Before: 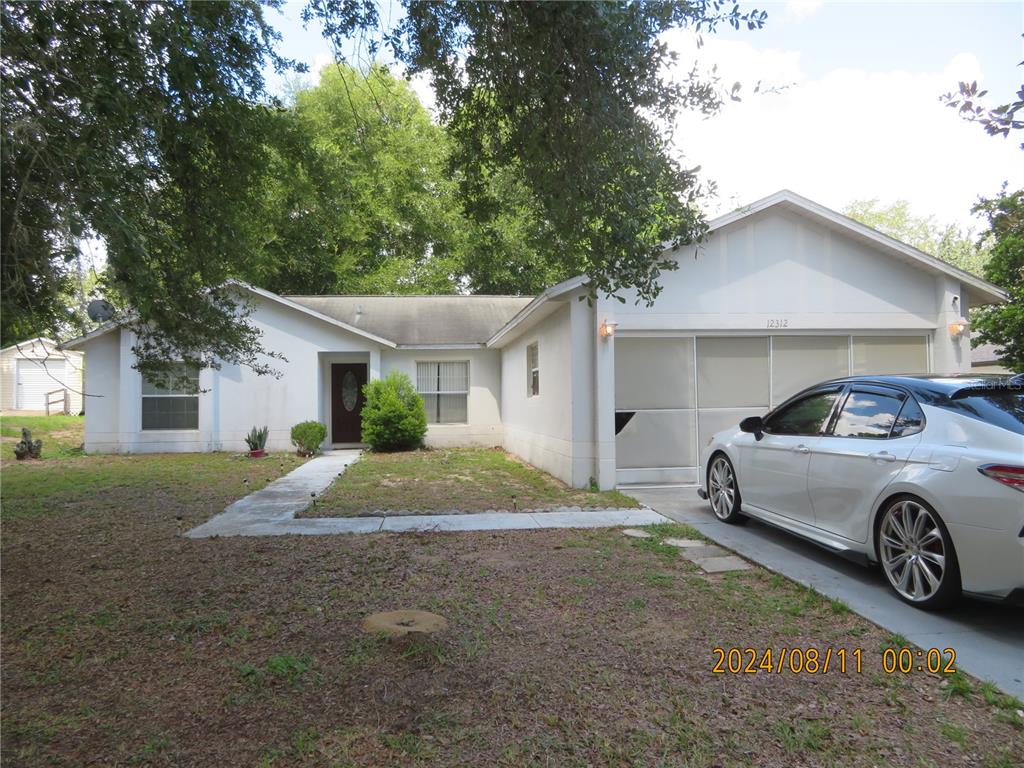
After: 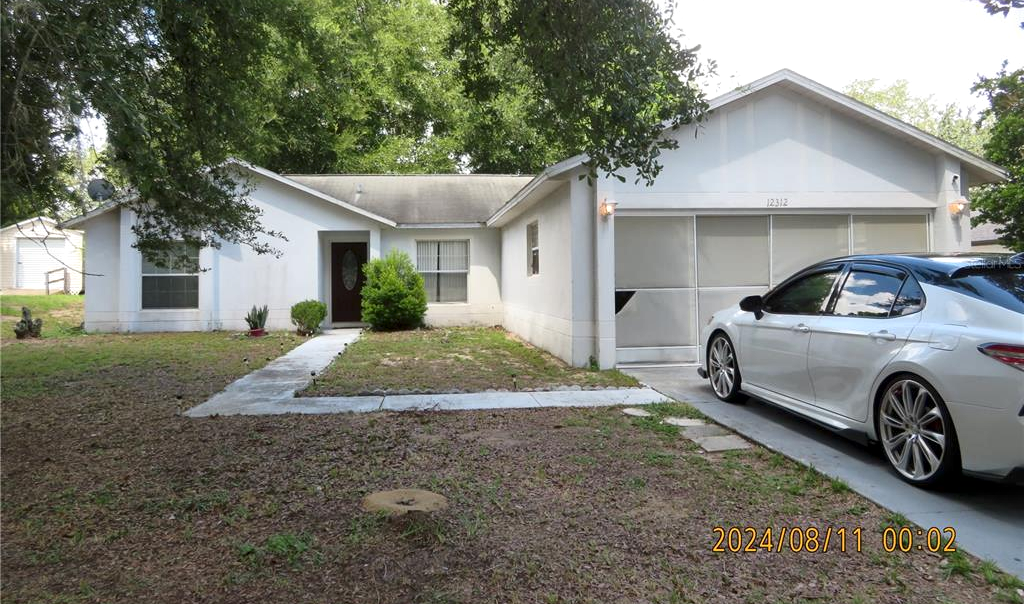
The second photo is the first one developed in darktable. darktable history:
crop and rotate: top 15.774%, bottom 5.506%
local contrast: mode bilateral grid, contrast 25, coarseness 60, detail 151%, midtone range 0.2
